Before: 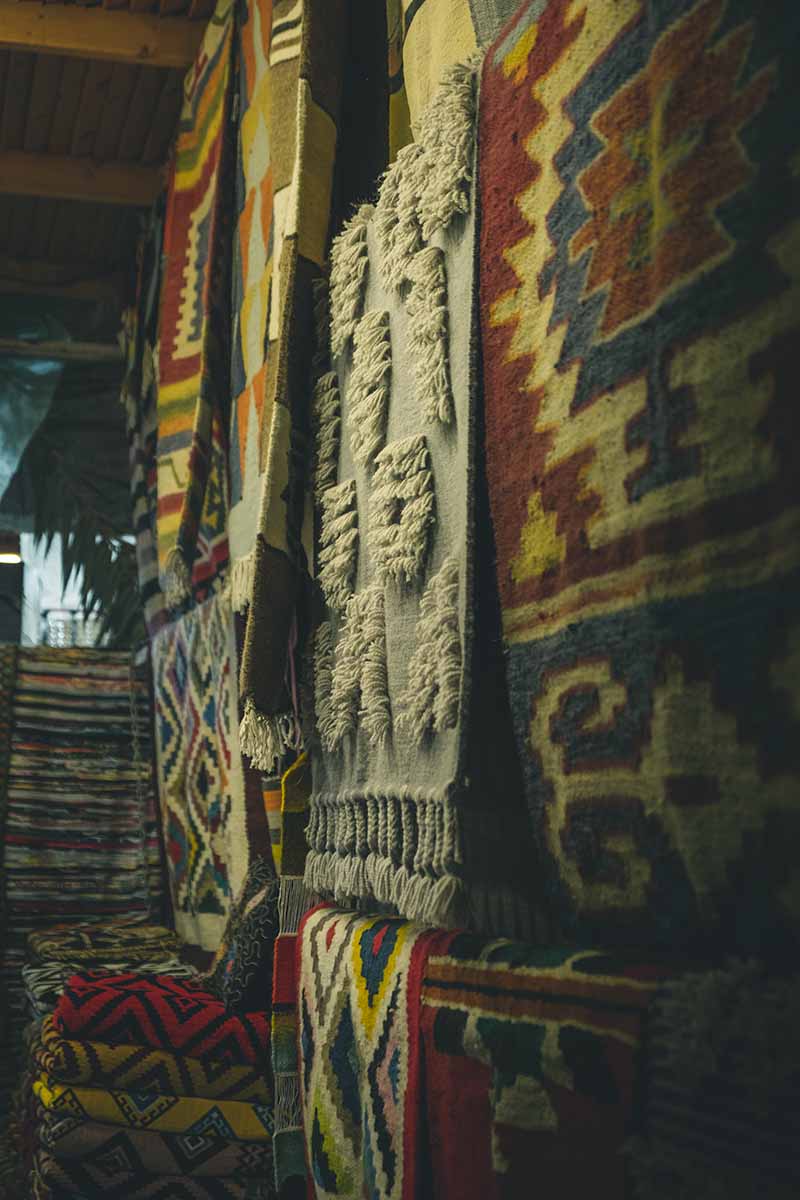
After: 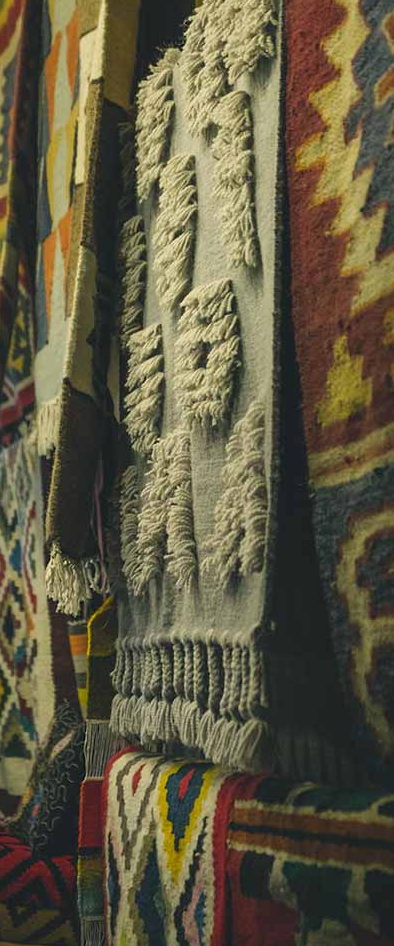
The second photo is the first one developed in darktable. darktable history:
crop and rotate: angle 0.014°, left 24.337%, top 13.023%, right 26.328%, bottom 8.077%
